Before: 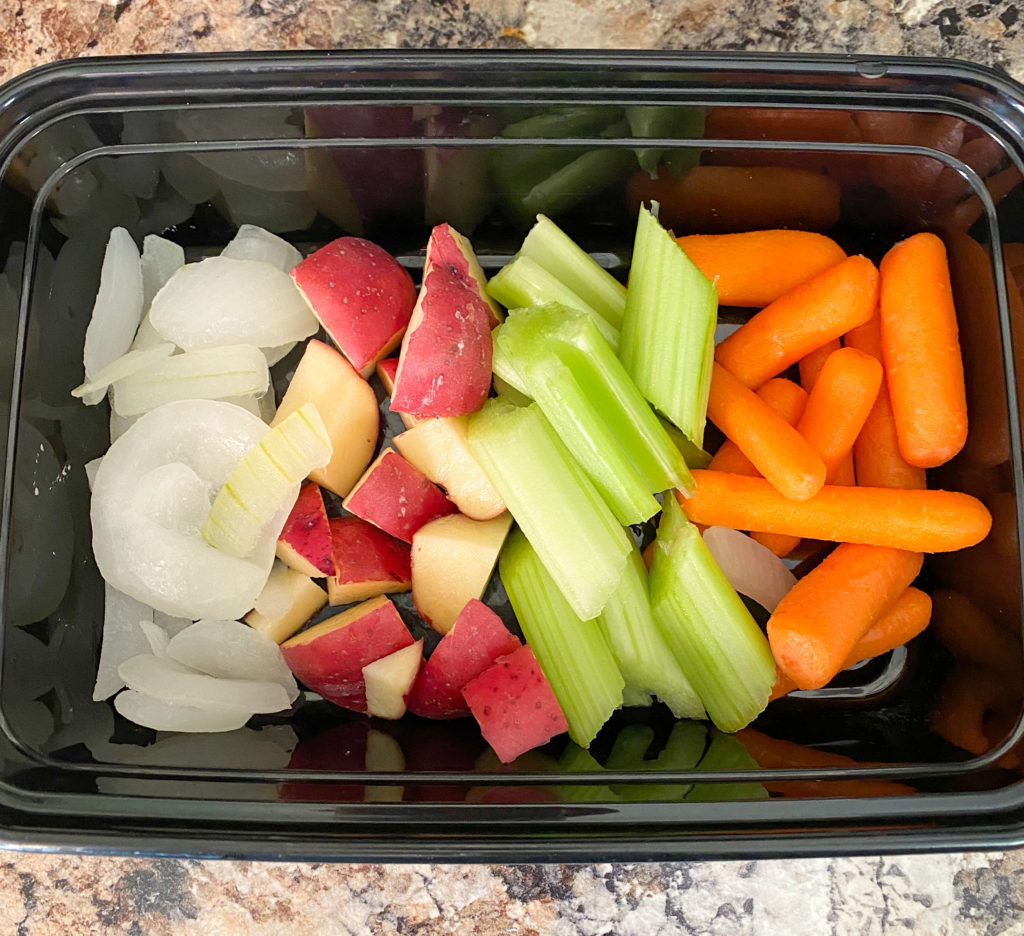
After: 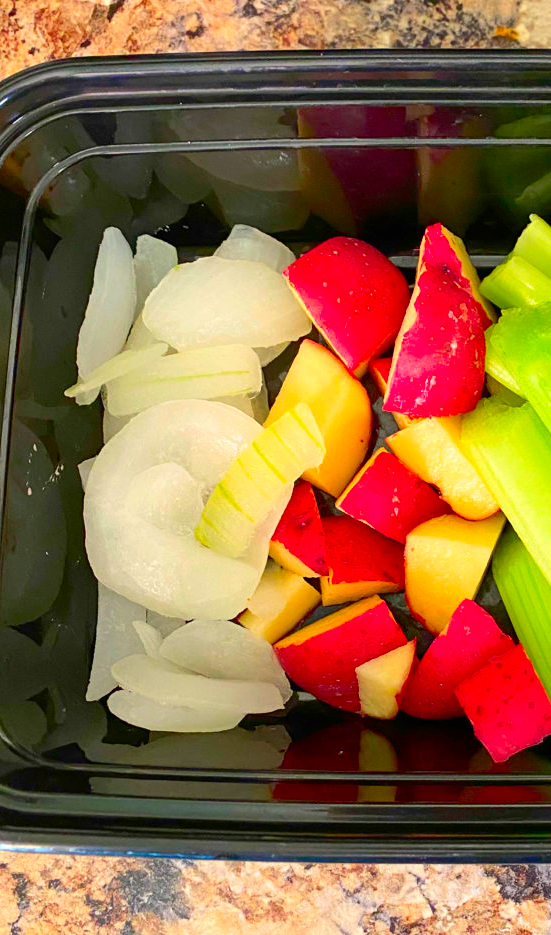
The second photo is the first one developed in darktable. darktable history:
contrast brightness saturation: contrast 0.268, brightness 0.011, saturation 0.869
crop: left 0.684%, right 45.42%, bottom 0.086%
shadows and highlights: on, module defaults
